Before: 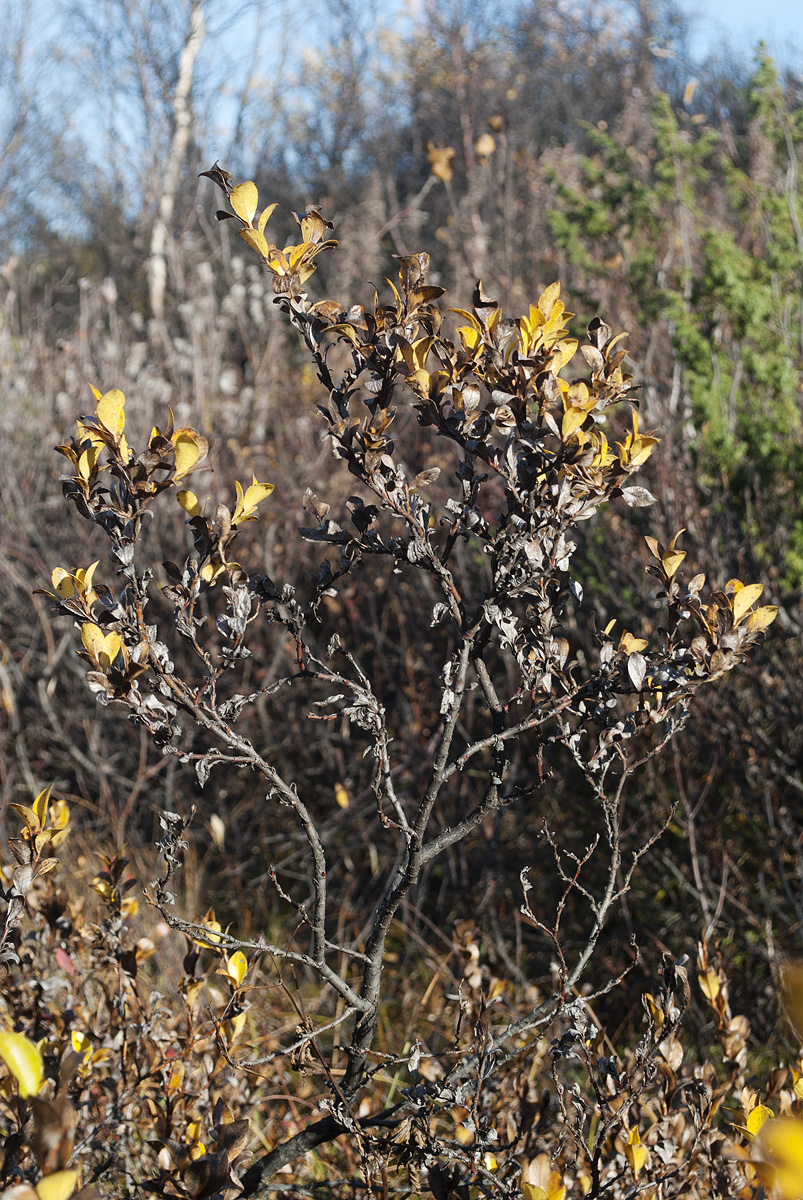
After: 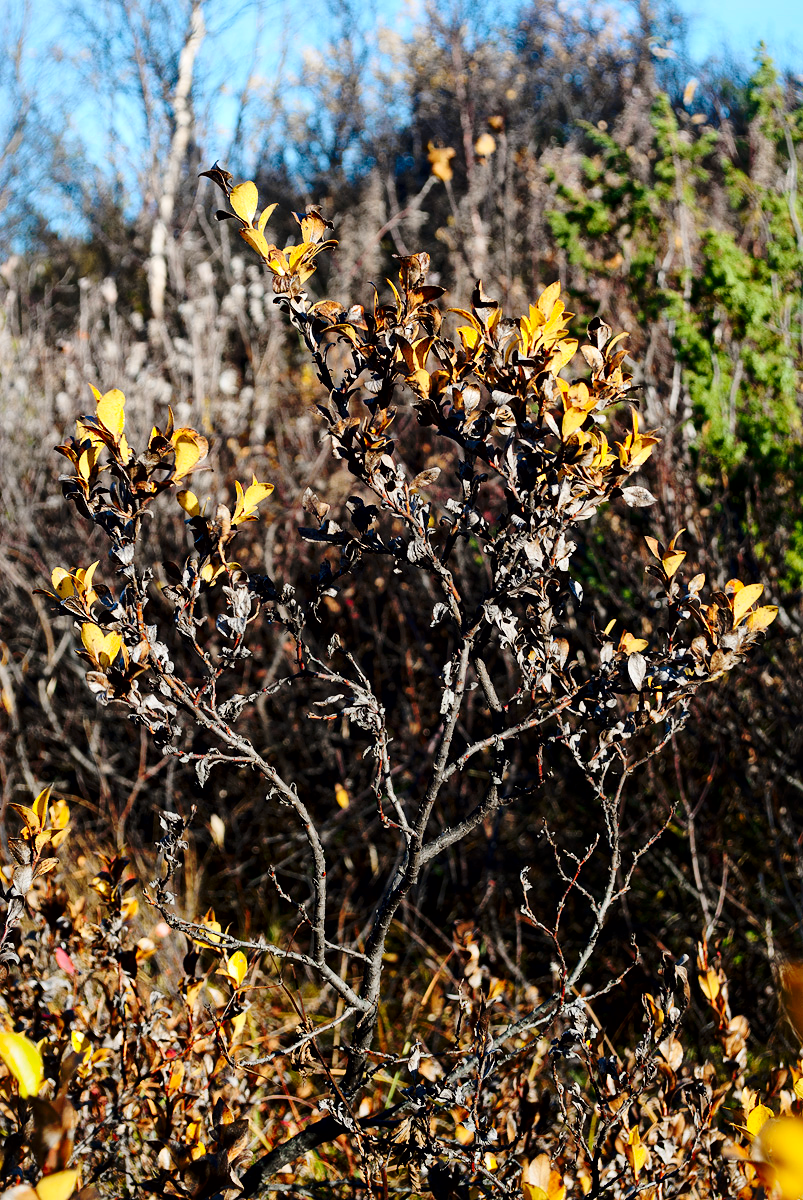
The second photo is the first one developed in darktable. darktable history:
base curve: curves: ch0 [(0, 0) (0.073, 0.04) (0.157, 0.139) (0.492, 0.492) (0.758, 0.758) (1, 1)], preserve colors none
tone curve: curves: ch0 [(0, 0.011) (0.139, 0.106) (0.295, 0.271) (0.499, 0.523) (0.739, 0.782) (0.857, 0.879) (1, 0.967)]; ch1 [(0, 0) (0.272, 0.249) (0.388, 0.385) (0.469, 0.456) (0.495, 0.497) (0.524, 0.518) (0.602, 0.623) (0.725, 0.779) (1, 1)]; ch2 [(0, 0) (0.125, 0.089) (0.353, 0.329) (0.443, 0.408) (0.502, 0.499) (0.548, 0.549) (0.608, 0.635) (1, 1)], color space Lab, independent channels, preserve colors none
exposure: exposure -0.021 EV, compensate highlight preservation false
local contrast: mode bilateral grid, contrast 25, coarseness 60, detail 151%, midtone range 0.2
